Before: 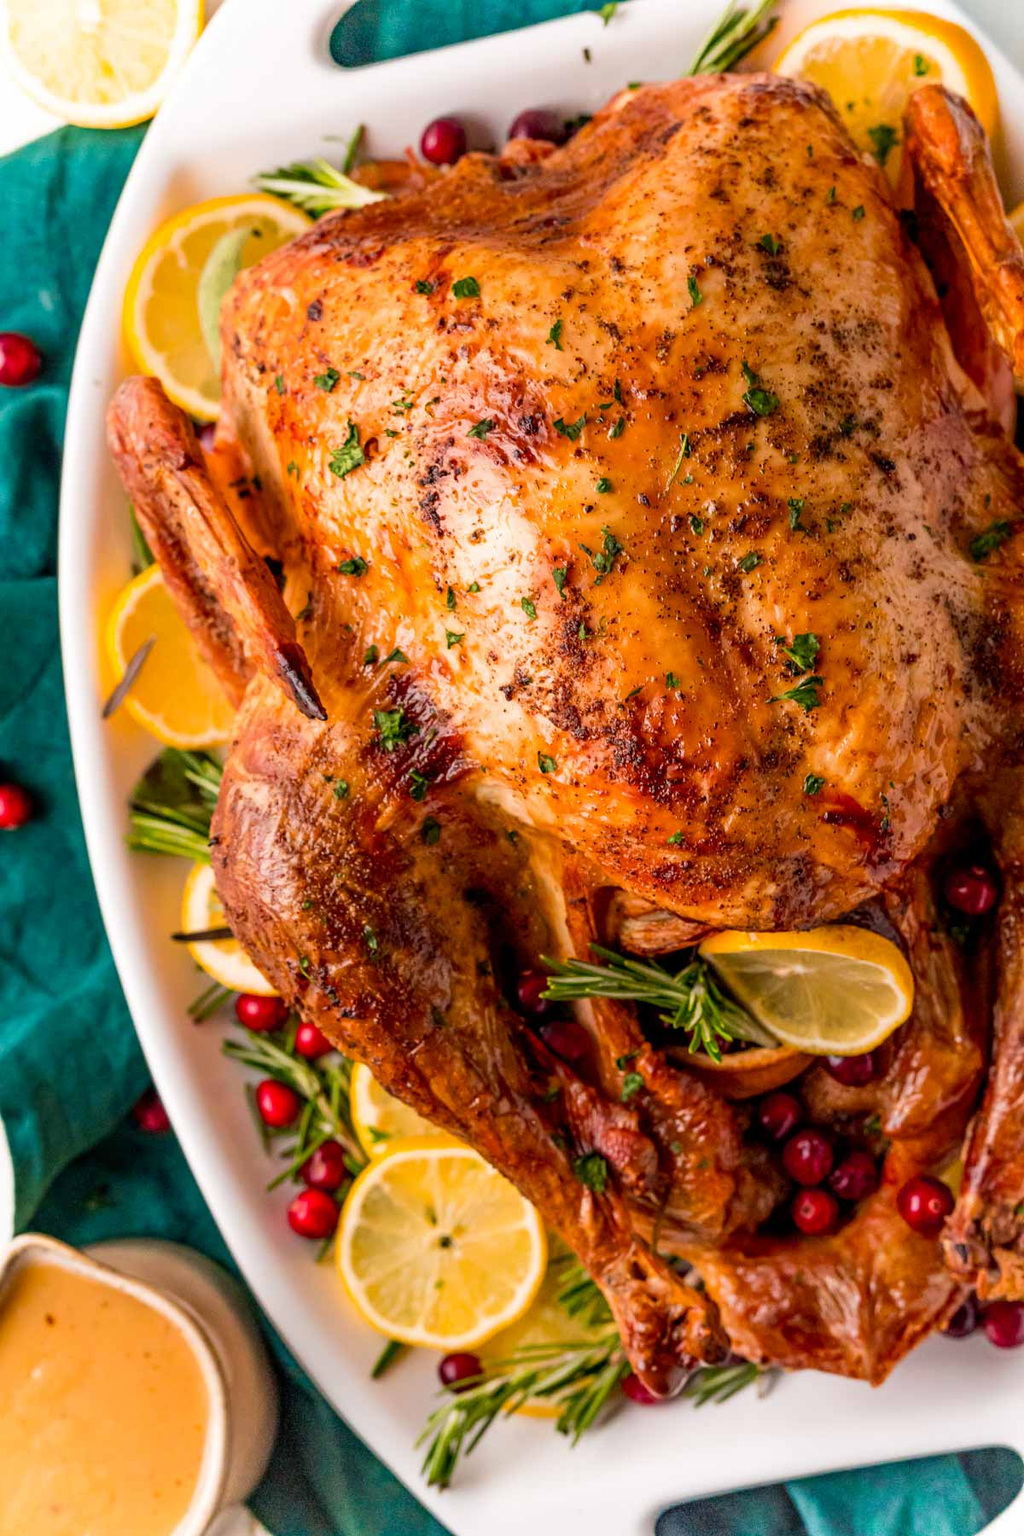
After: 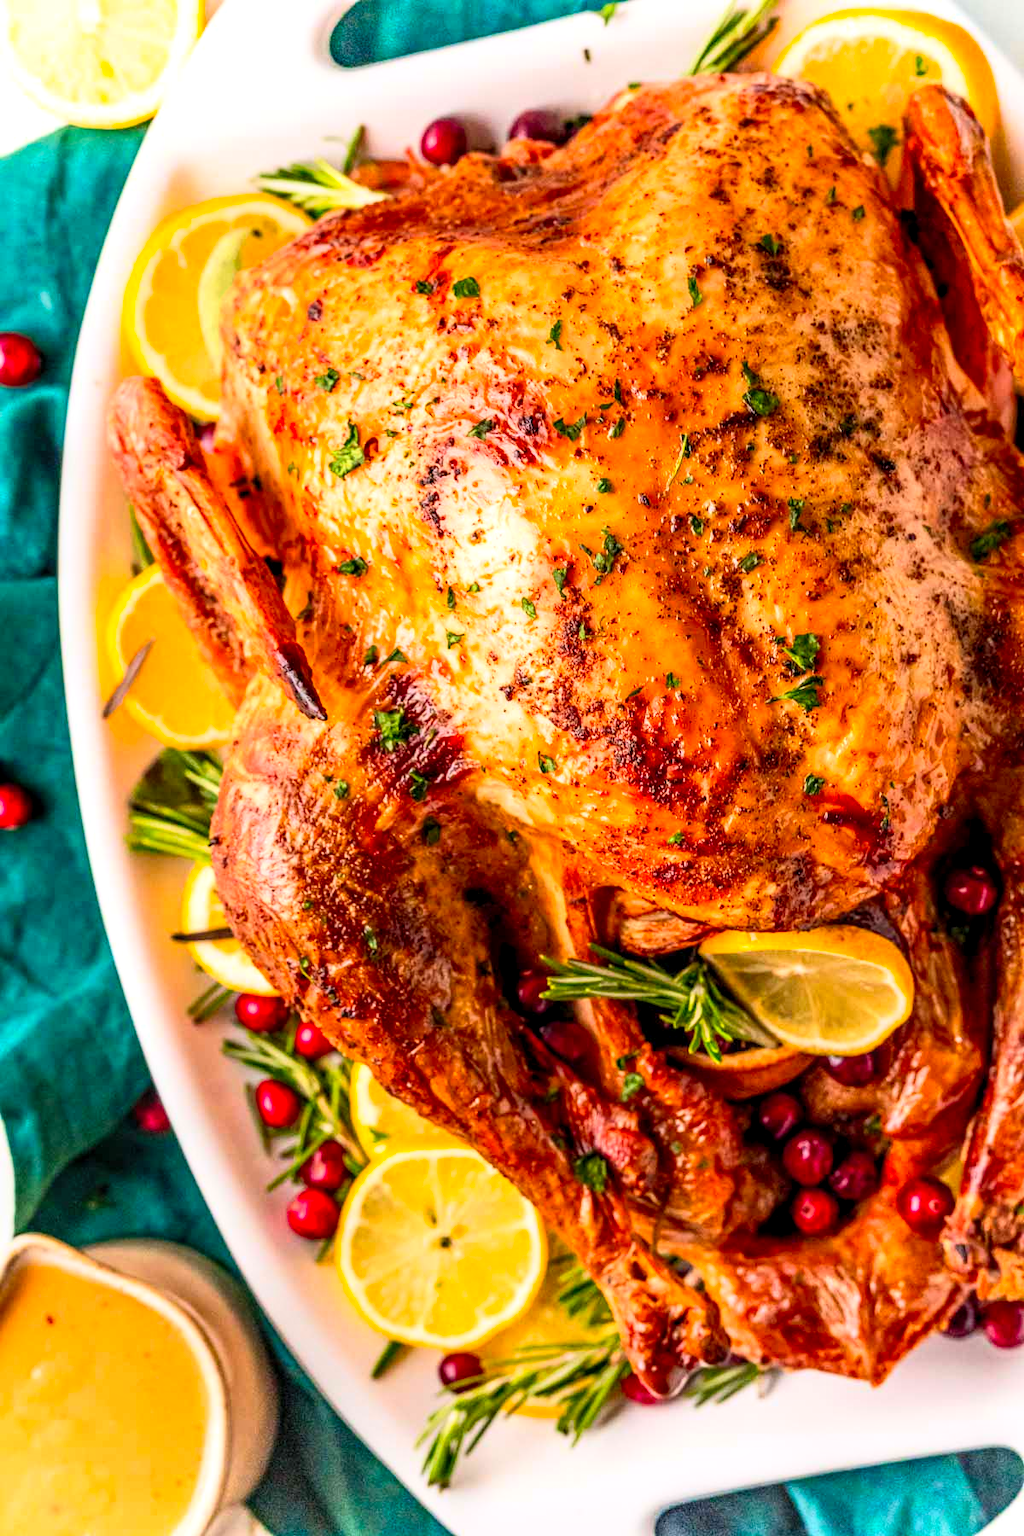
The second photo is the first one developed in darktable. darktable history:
local contrast: detail 130%
contrast brightness saturation: contrast 0.244, brightness 0.242, saturation 0.381
